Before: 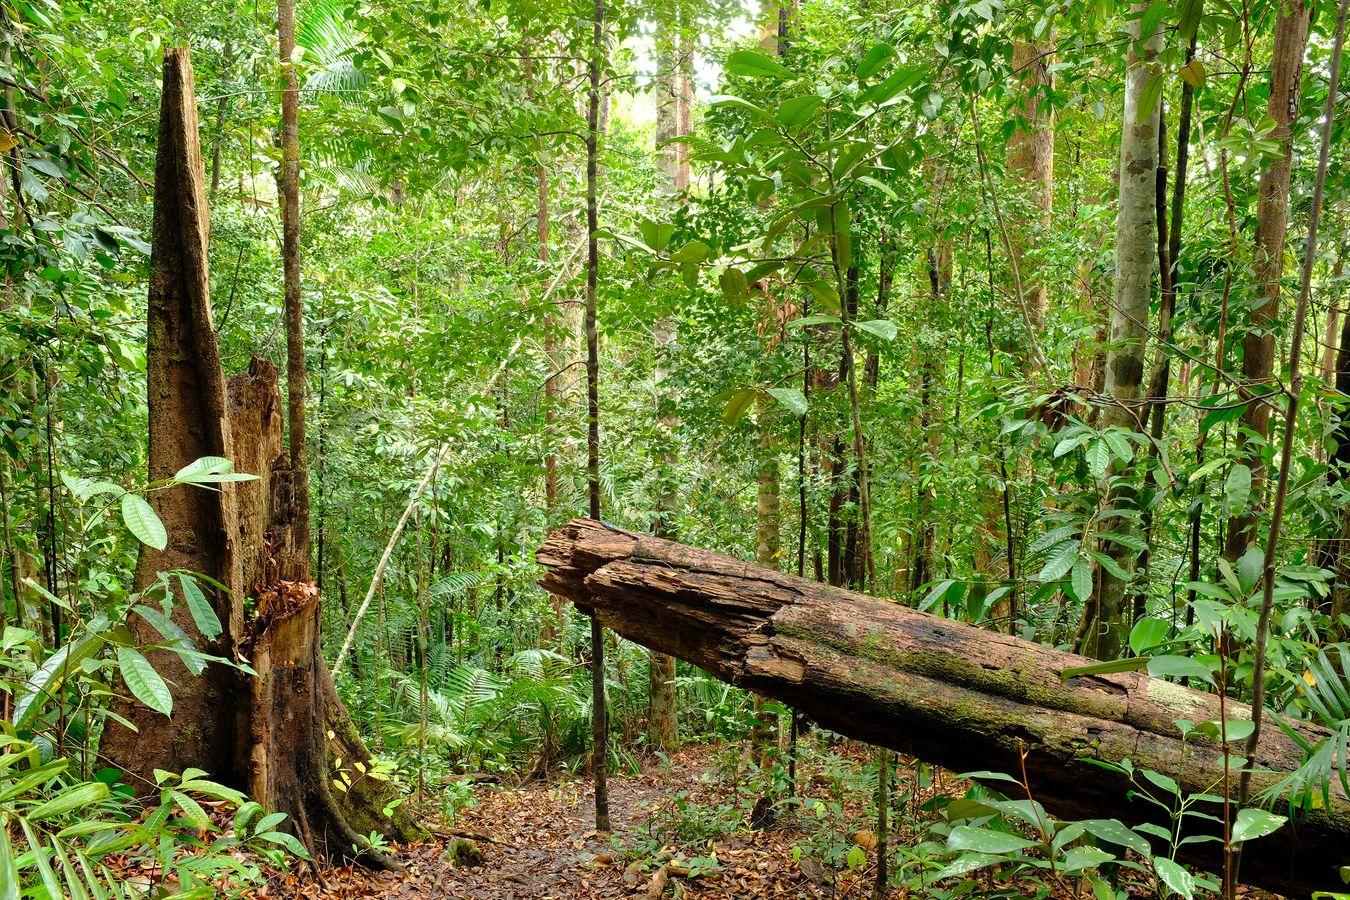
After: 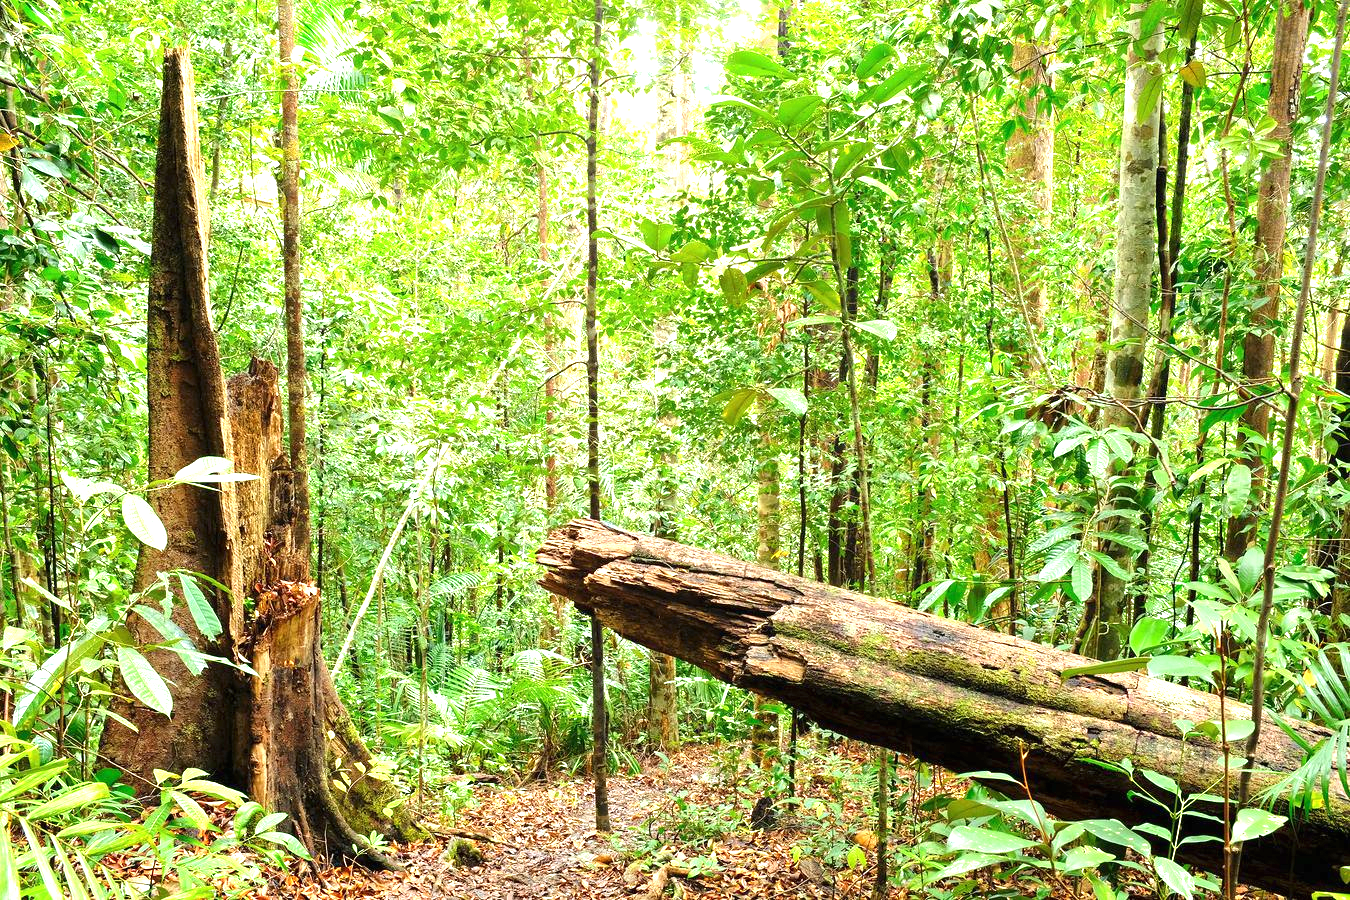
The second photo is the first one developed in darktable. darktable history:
exposure: black level correction 0, exposure 1.389 EV, compensate highlight preservation false
color correction: highlights a* 0.074, highlights b* -0.691
